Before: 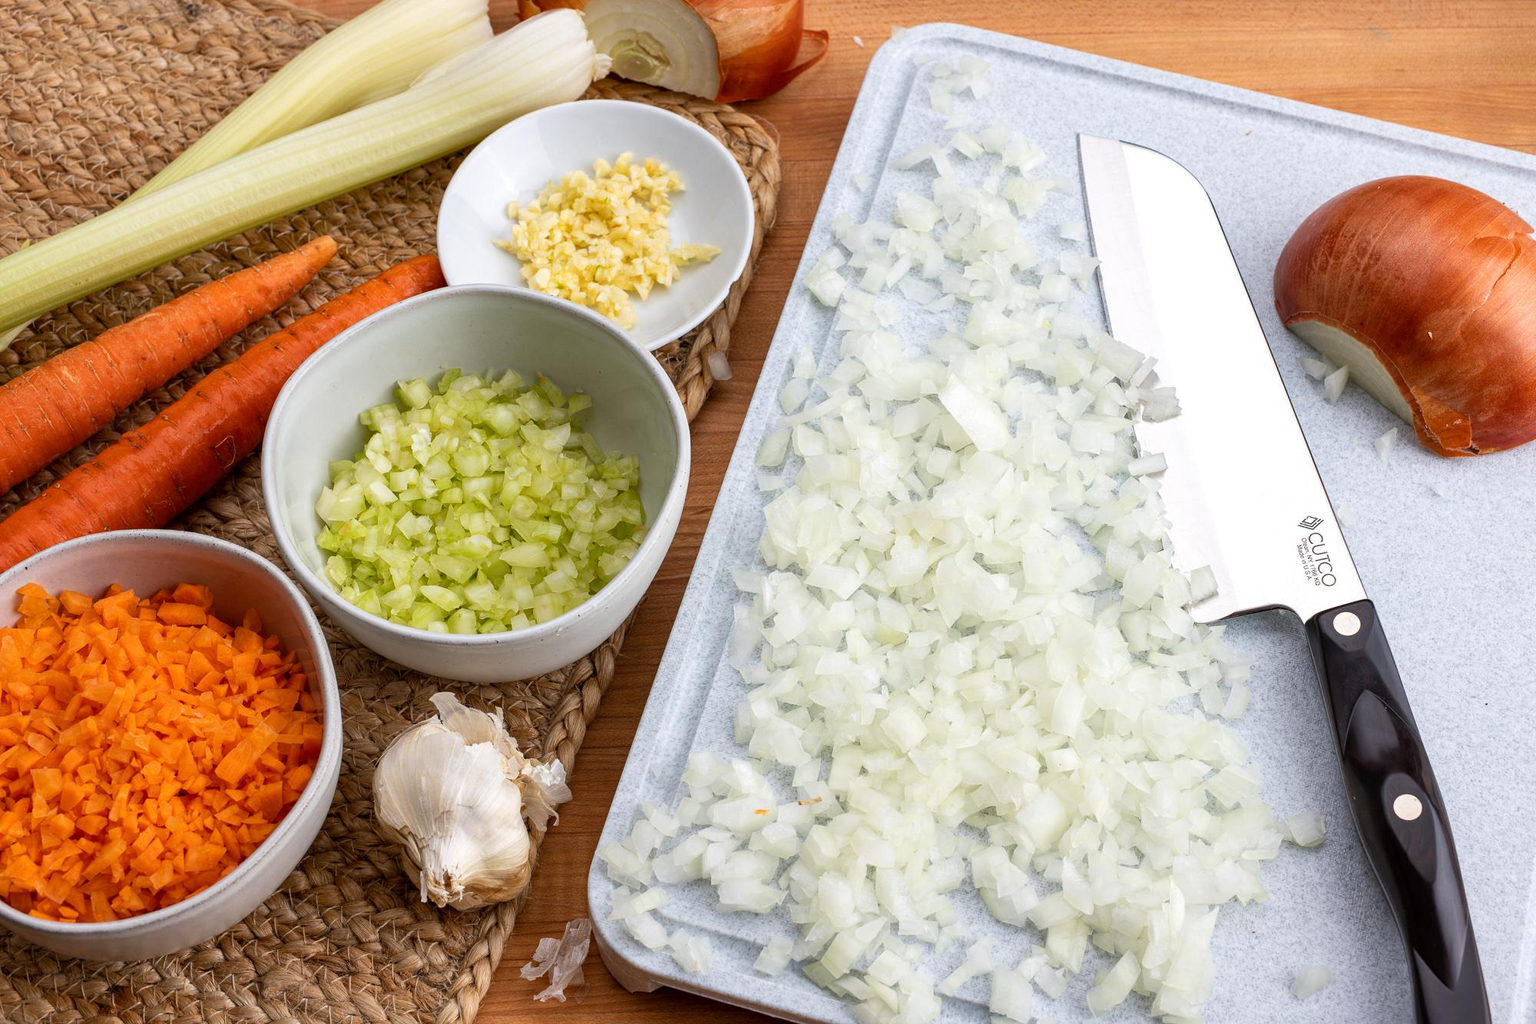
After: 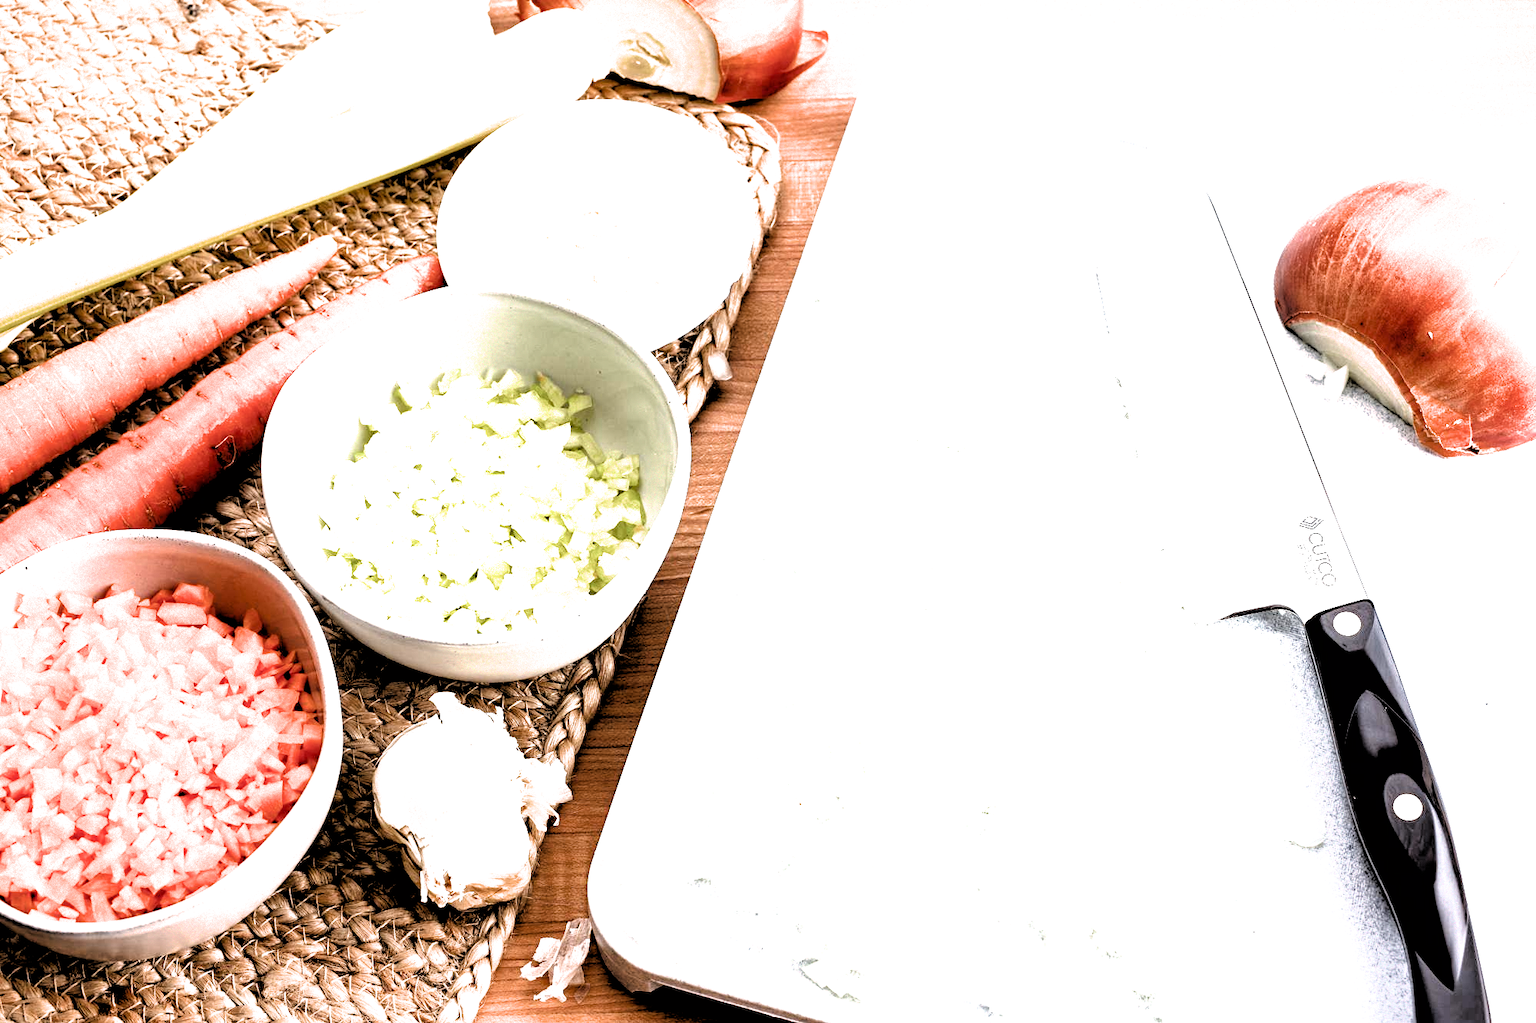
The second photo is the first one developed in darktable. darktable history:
filmic rgb: black relative exposure -1 EV, white relative exposure 2.05 EV, hardness 1.52, contrast 2.25, enable highlight reconstruction true
exposure: black level correction 0, exposure 1.2 EV, compensate exposure bias true, compensate highlight preservation false
